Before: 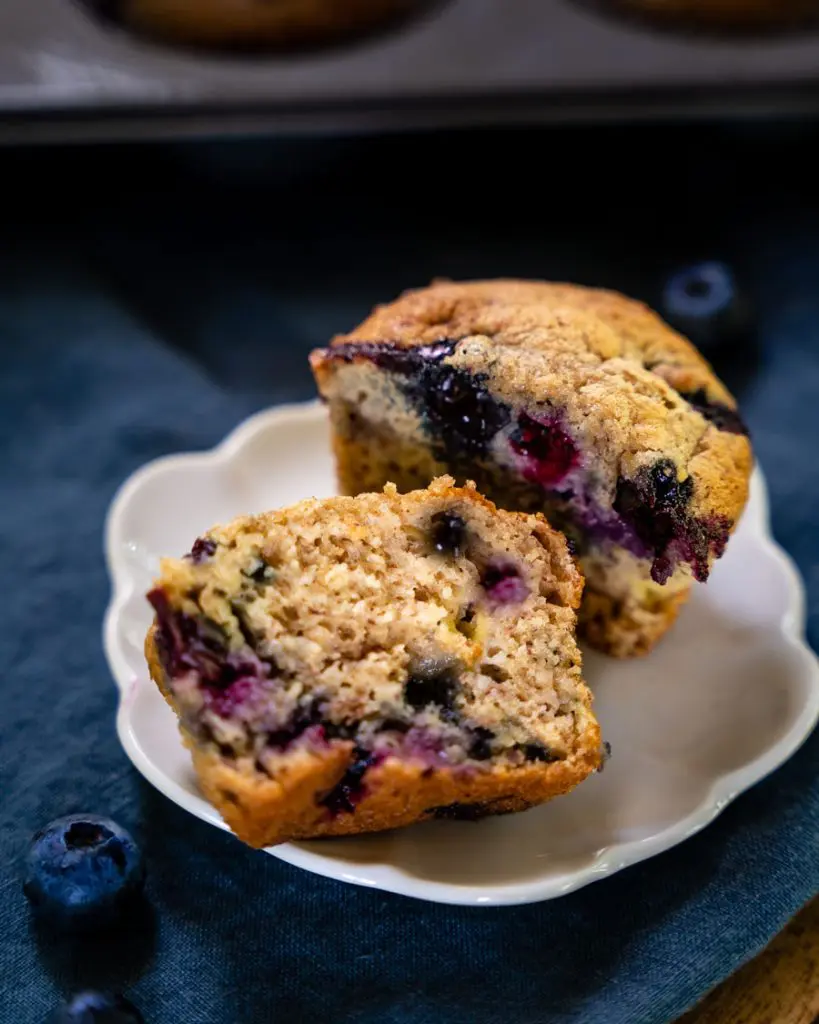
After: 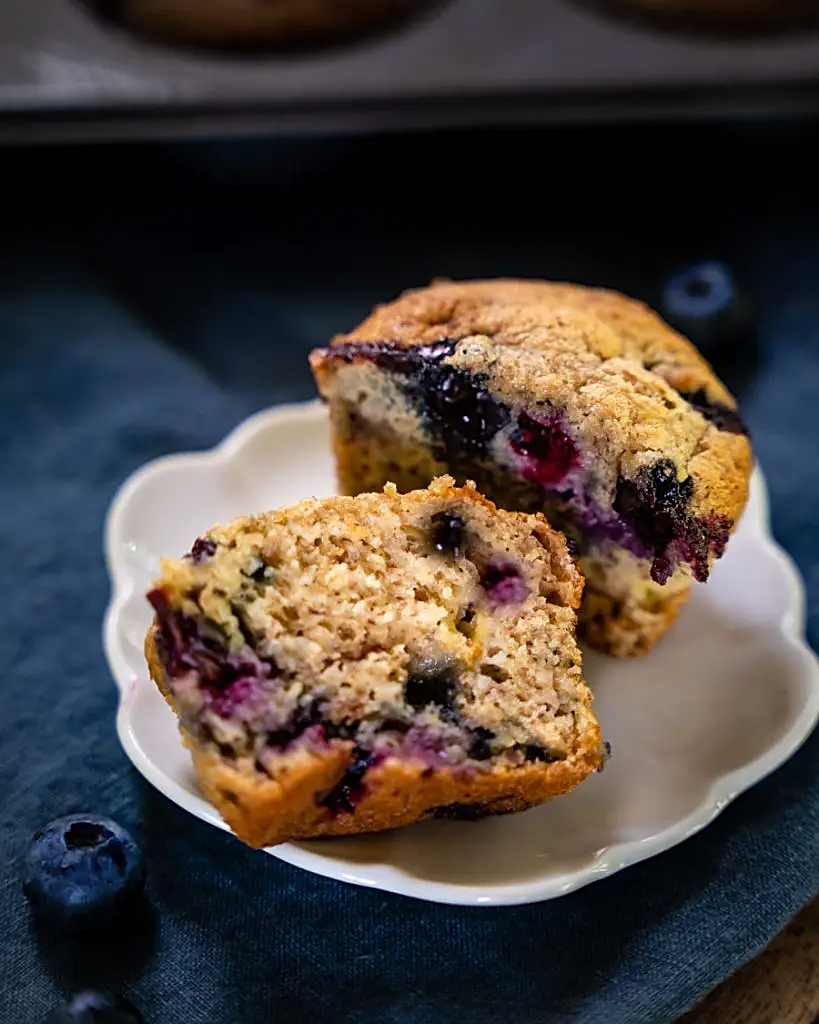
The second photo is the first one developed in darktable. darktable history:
rotate and perspective: automatic cropping off
sharpen: on, module defaults
vignetting: fall-off radius 63.6%
